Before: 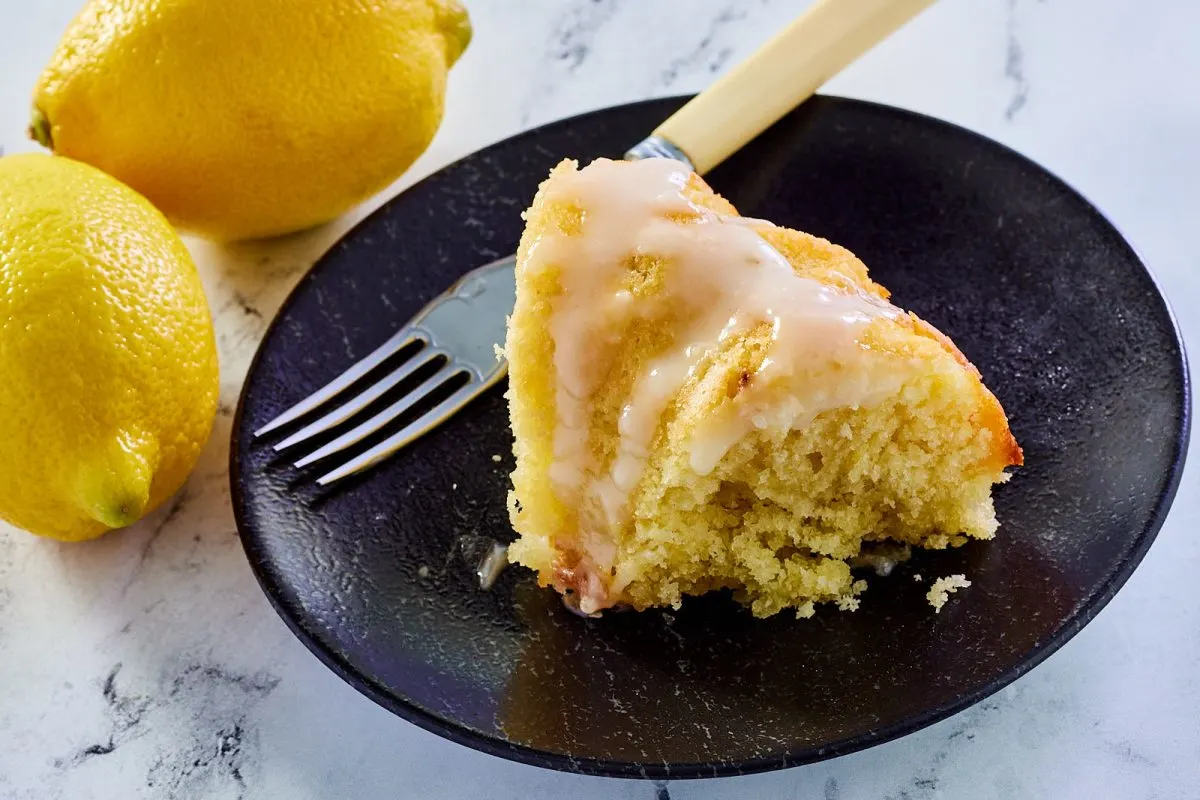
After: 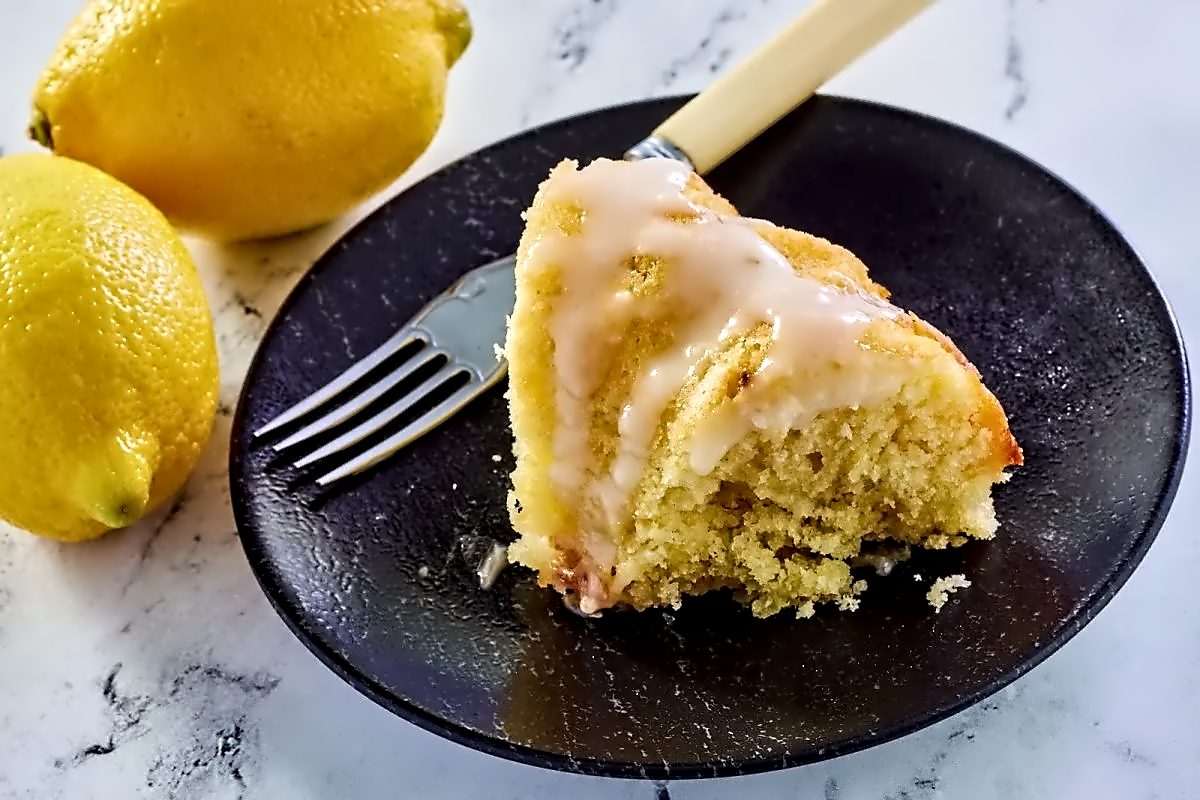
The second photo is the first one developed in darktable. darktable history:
contrast equalizer: octaves 7, y [[0.5, 0.542, 0.583, 0.625, 0.667, 0.708], [0.5 ×6], [0.5 ×6], [0, 0.033, 0.067, 0.1, 0.133, 0.167], [0, 0.05, 0.1, 0.15, 0.2, 0.25]]
sharpen: amount 0.2
